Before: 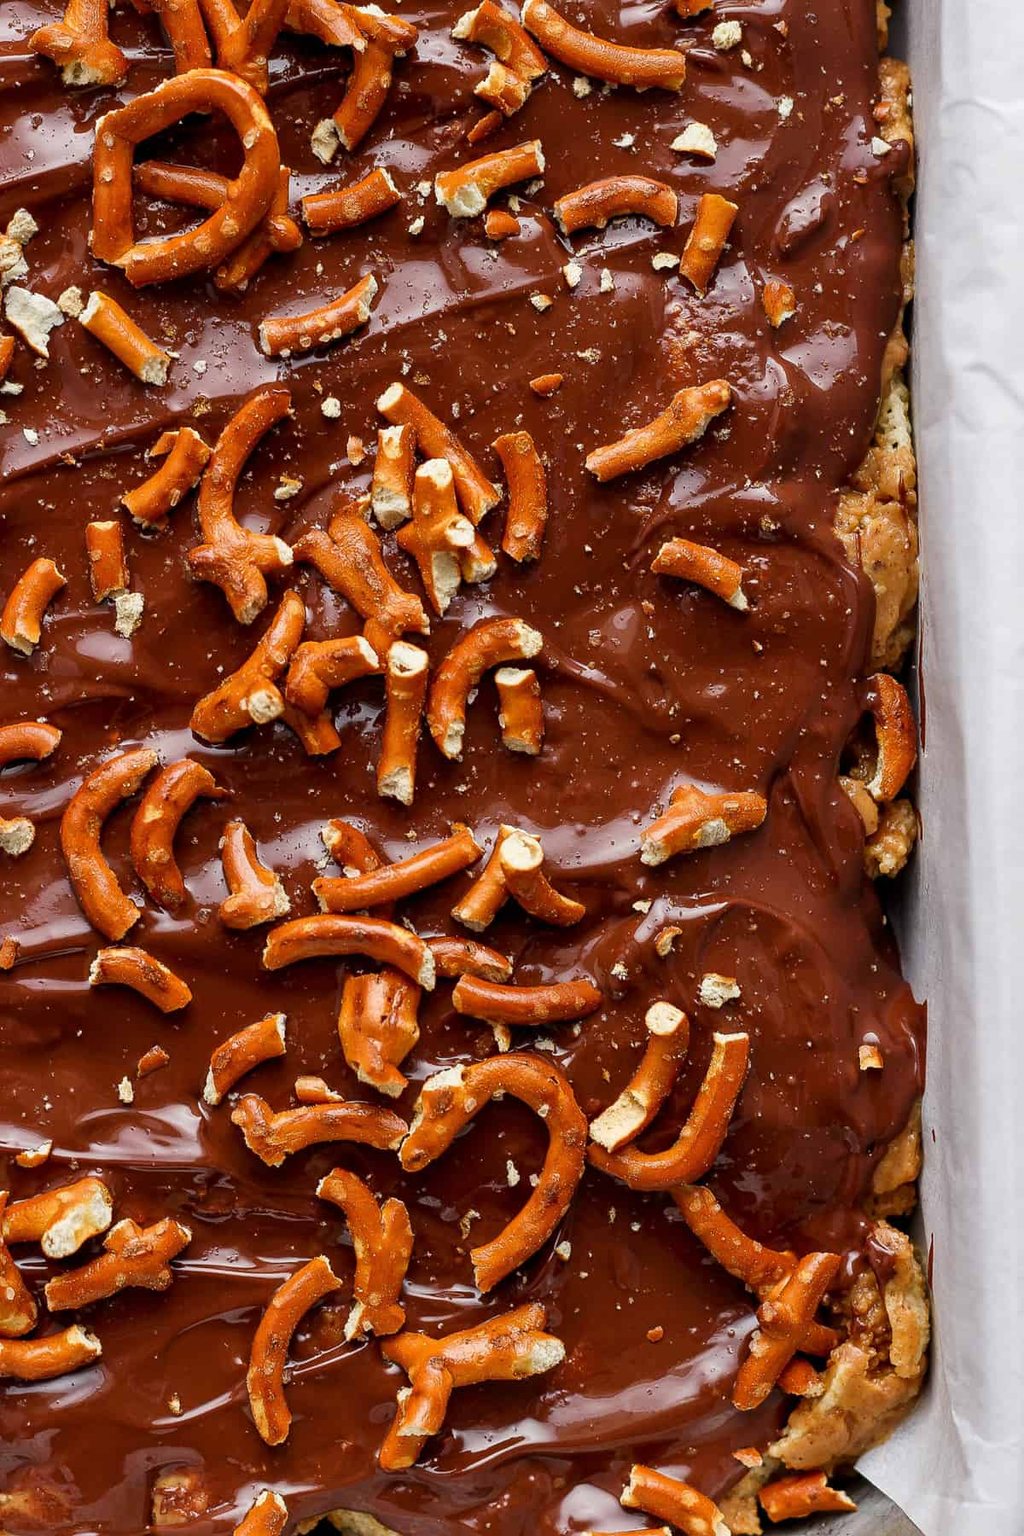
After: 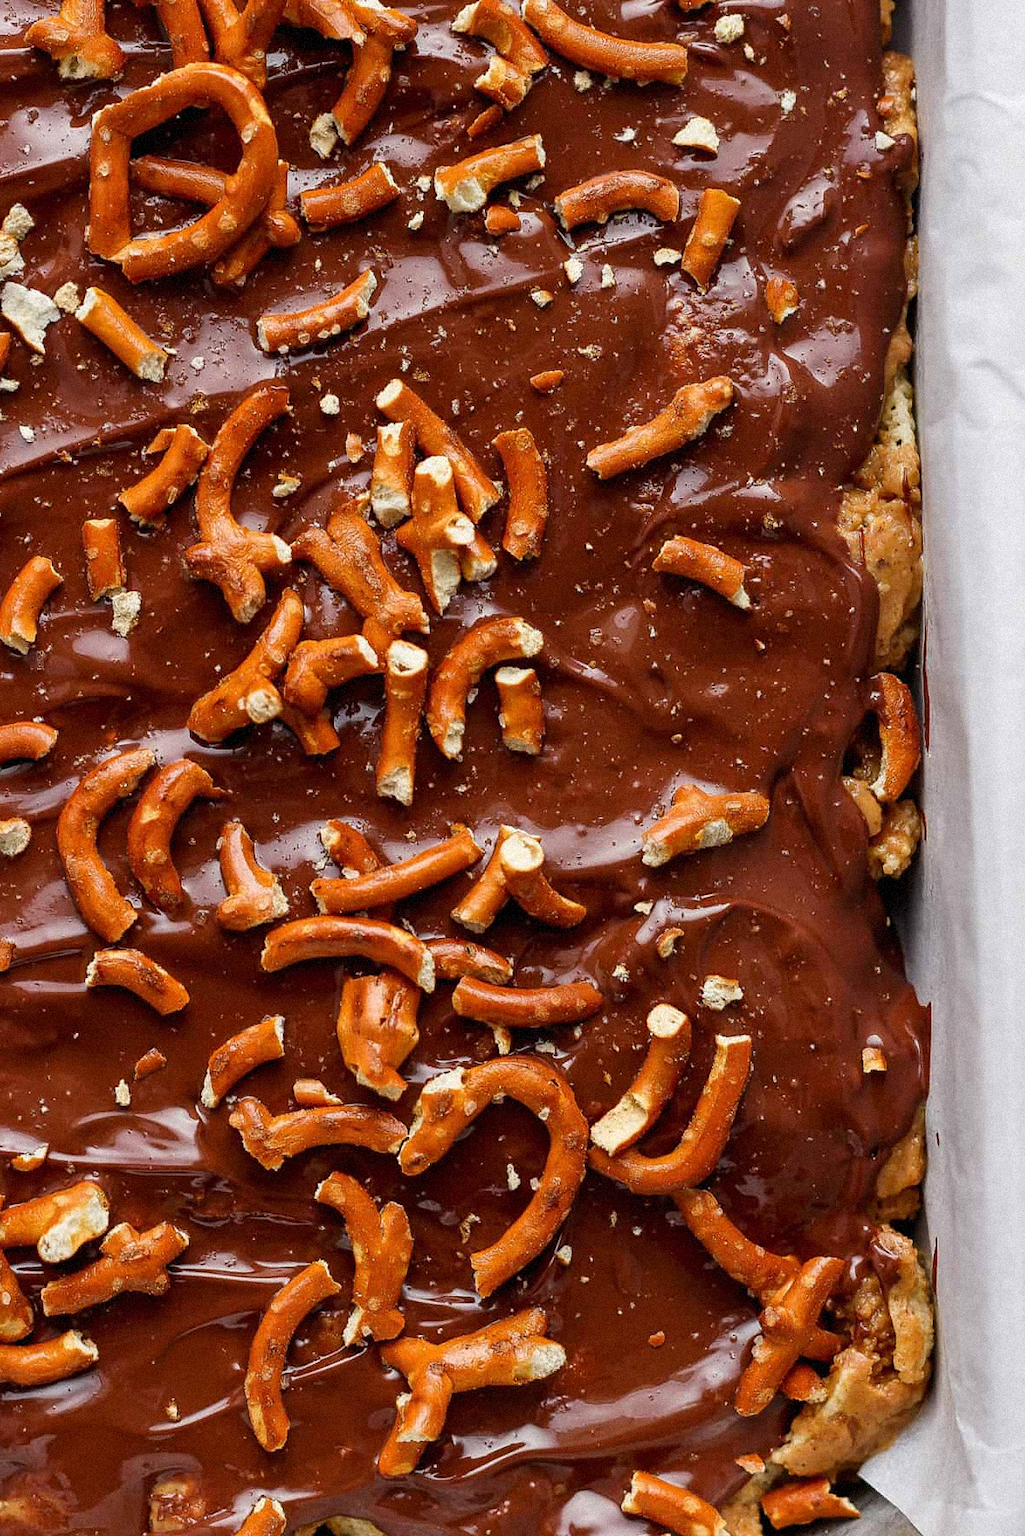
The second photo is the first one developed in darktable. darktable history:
grain: mid-tones bias 0%
crop: left 0.434%, top 0.485%, right 0.244%, bottom 0.386%
